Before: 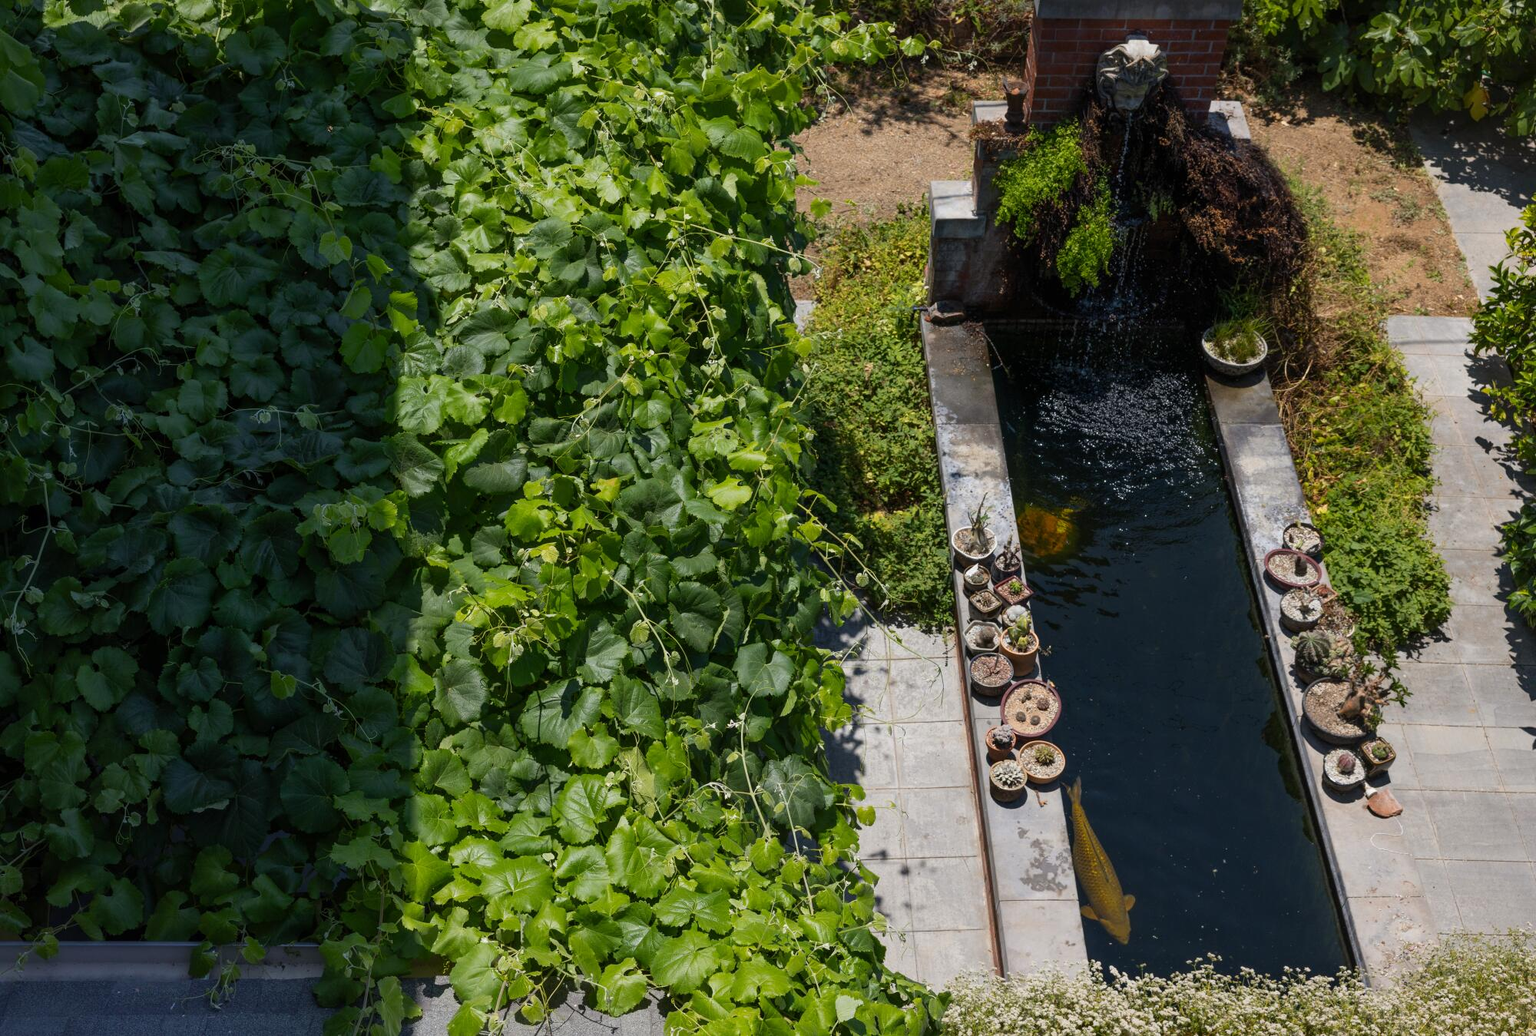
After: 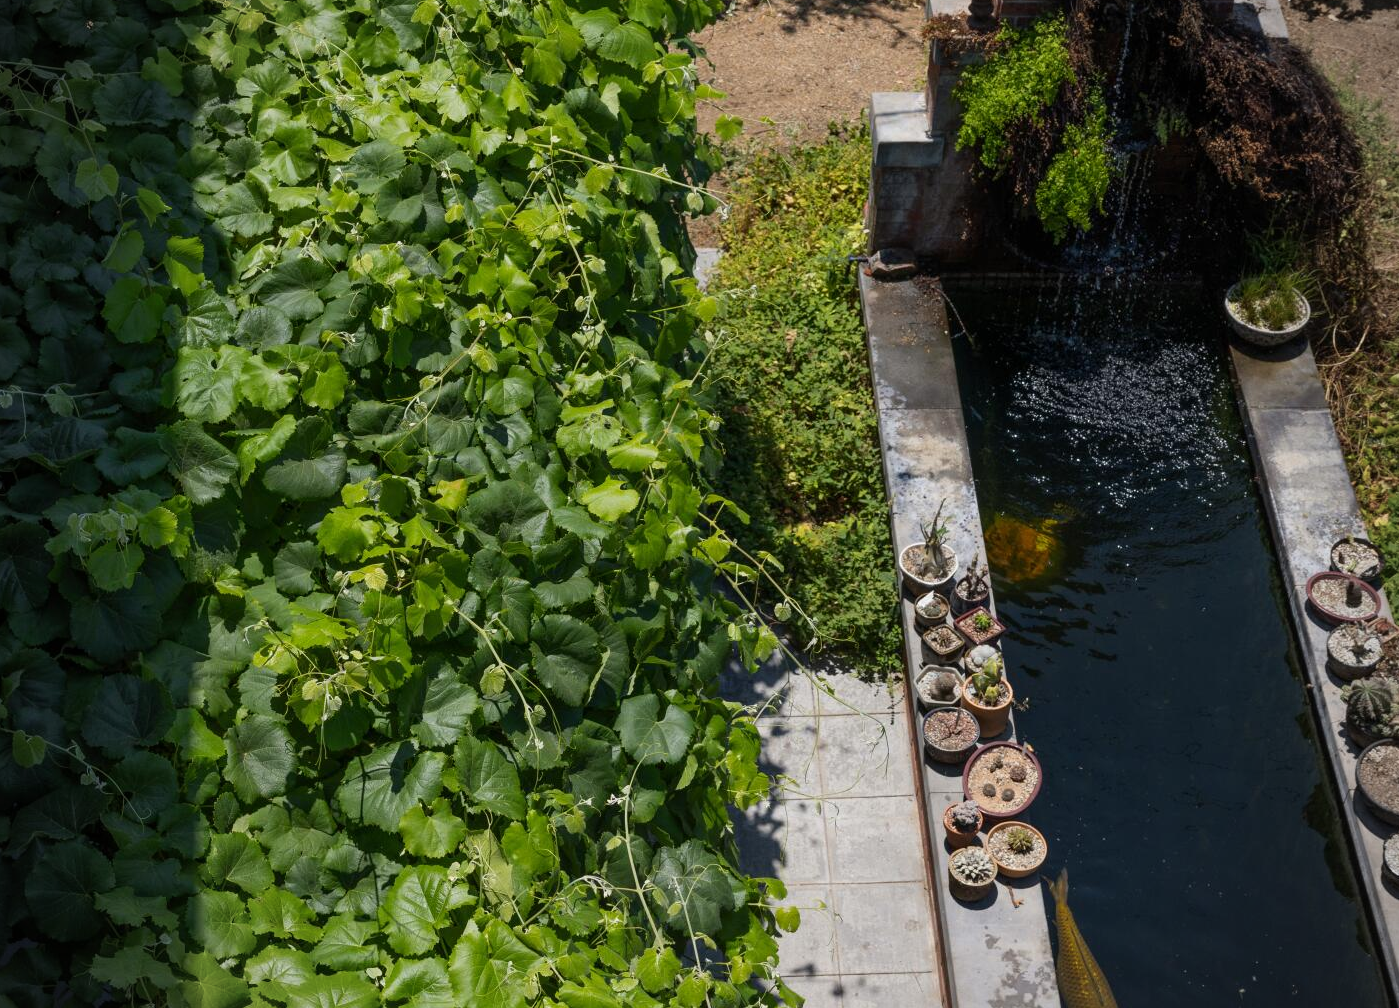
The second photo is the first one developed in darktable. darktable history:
crop and rotate: left 17.046%, top 10.659%, right 12.989%, bottom 14.553%
vignetting: on, module defaults
